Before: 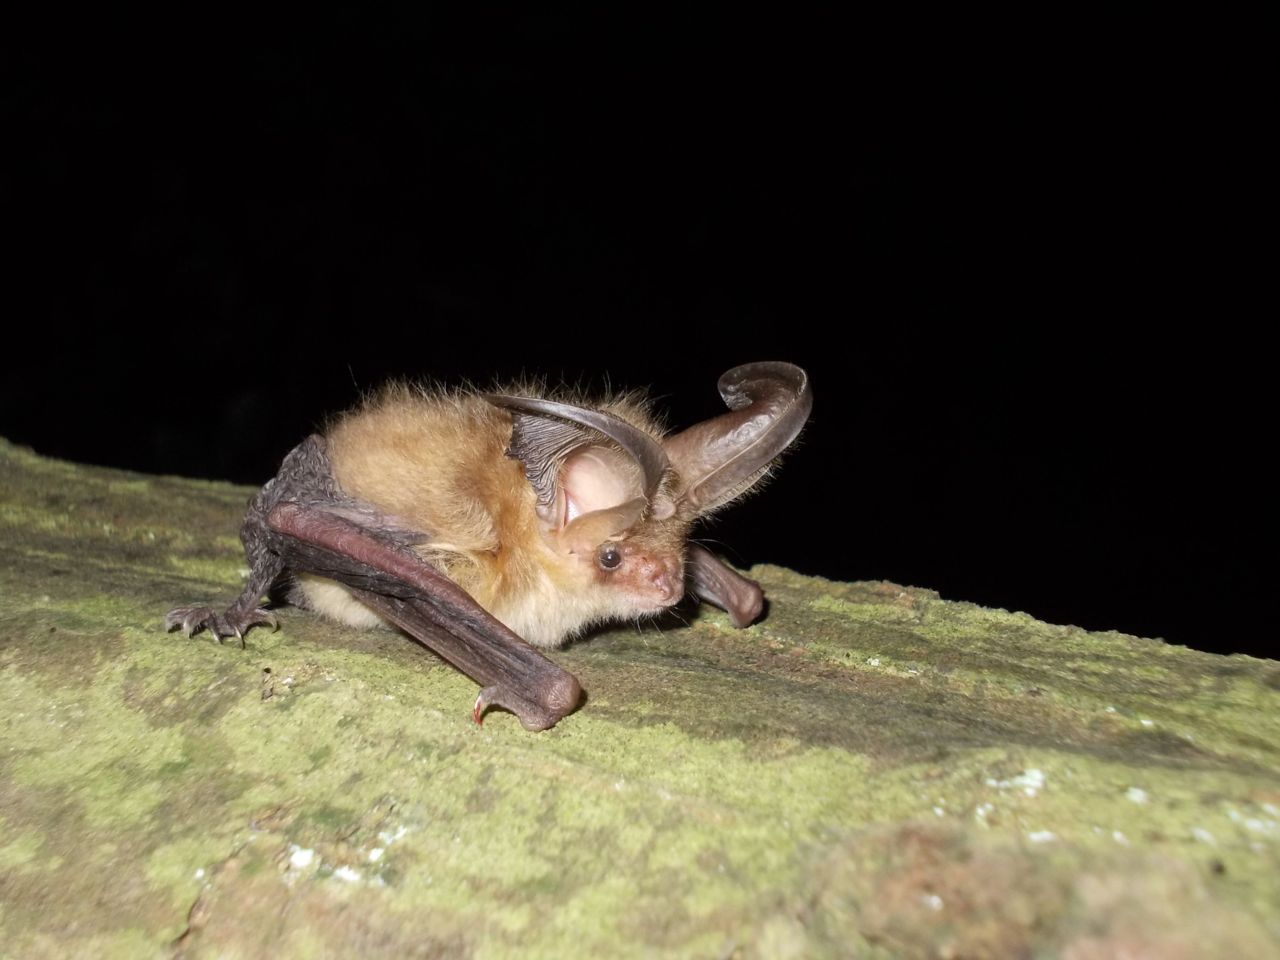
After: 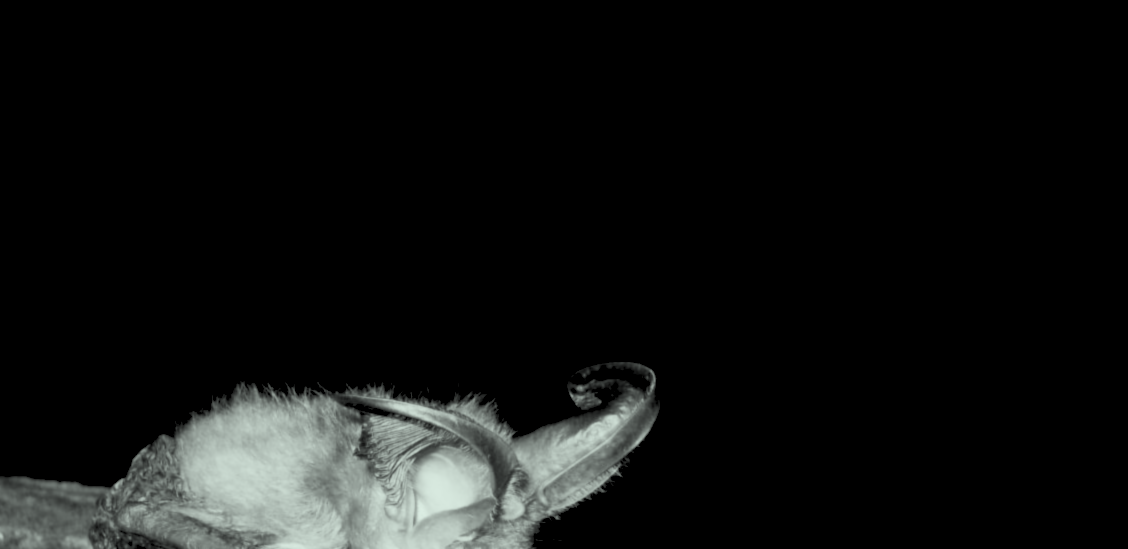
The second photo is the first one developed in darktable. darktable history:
rgb levels: preserve colors sum RGB, levels [[0.038, 0.433, 0.934], [0, 0.5, 1], [0, 0.5, 1]]
crop and rotate: left 11.812%, bottom 42.776%
lowpass: radius 0.76, contrast 1.56, saturation 0, unbound 0
color correction: highlights a* -8, highlights b* 3.1
